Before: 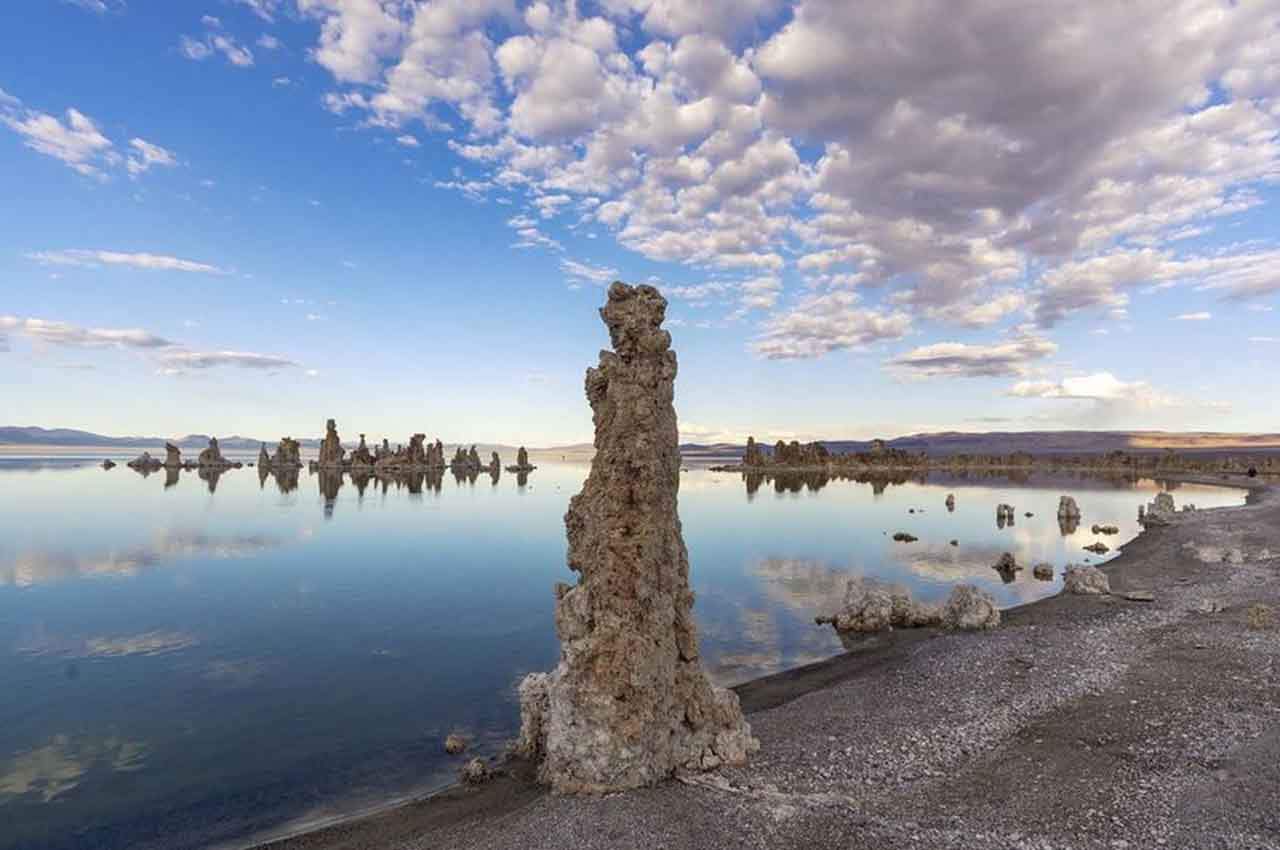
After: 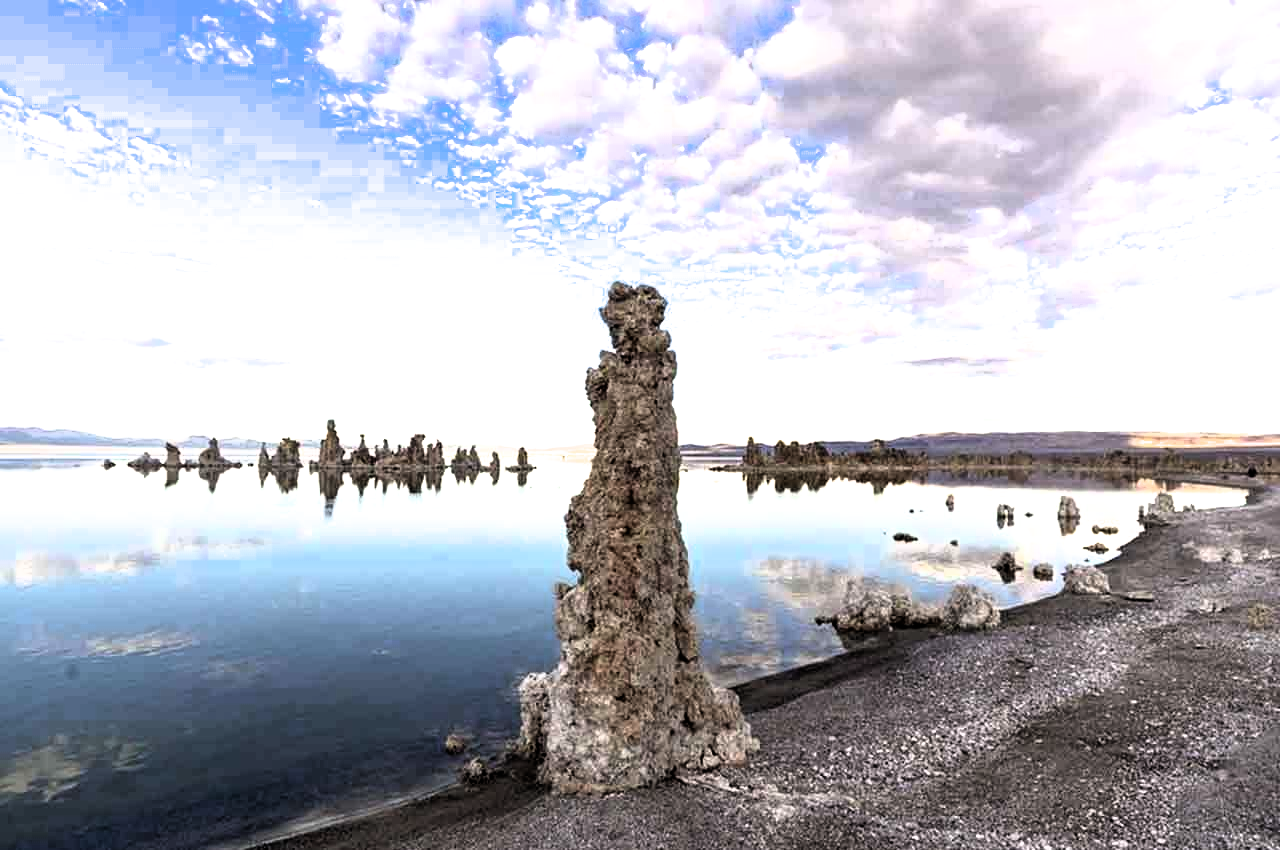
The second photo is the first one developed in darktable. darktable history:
exposure: black level correction 0, exposure 0.5 EV, compensate highlight preservation false
filmic rgb: black relative exposure -8.2 EV, white relative exposure 2.2 EV, threshold 3 EV, hardness 7.11, latitude 85.74%, contrast 1.696, highlights saturation mix -4%, shadows ↔ highlights balance -2.69%, color science v5 (2021), contrast in shadows safe, contrast in highlights safe, enable highlight reconstruction true
